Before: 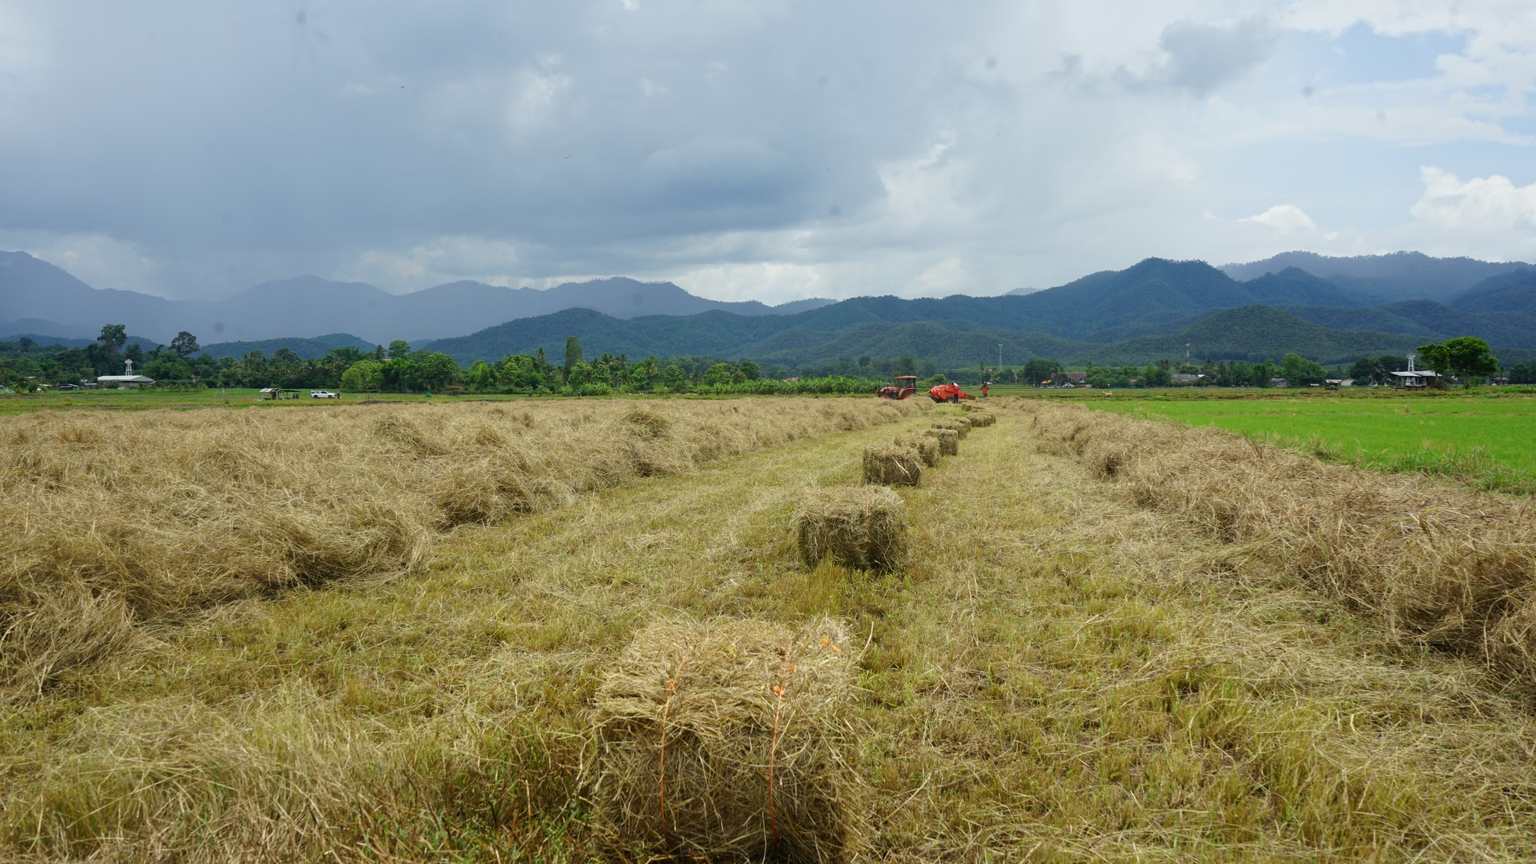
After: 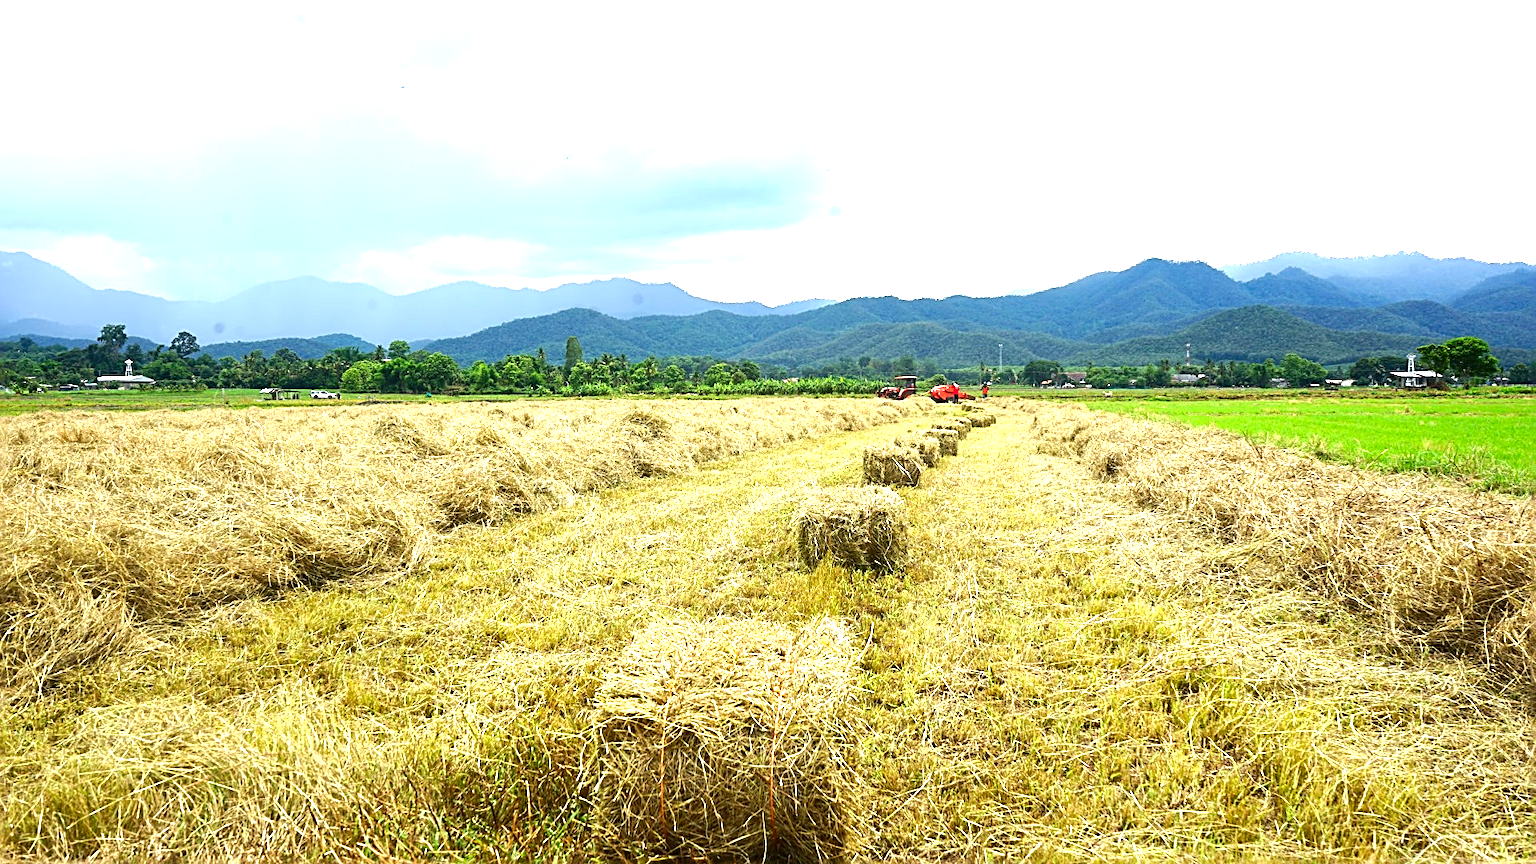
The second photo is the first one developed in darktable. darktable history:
sharpen: radius 2.676, amount 0.669
exposure: black level correction 0, exposure 1.6 EV, compensate exposure bias true, compensate highlight preservation false
contrast brightness saturation: contrast 0.07, brightness -0.14, saturation 0.11
